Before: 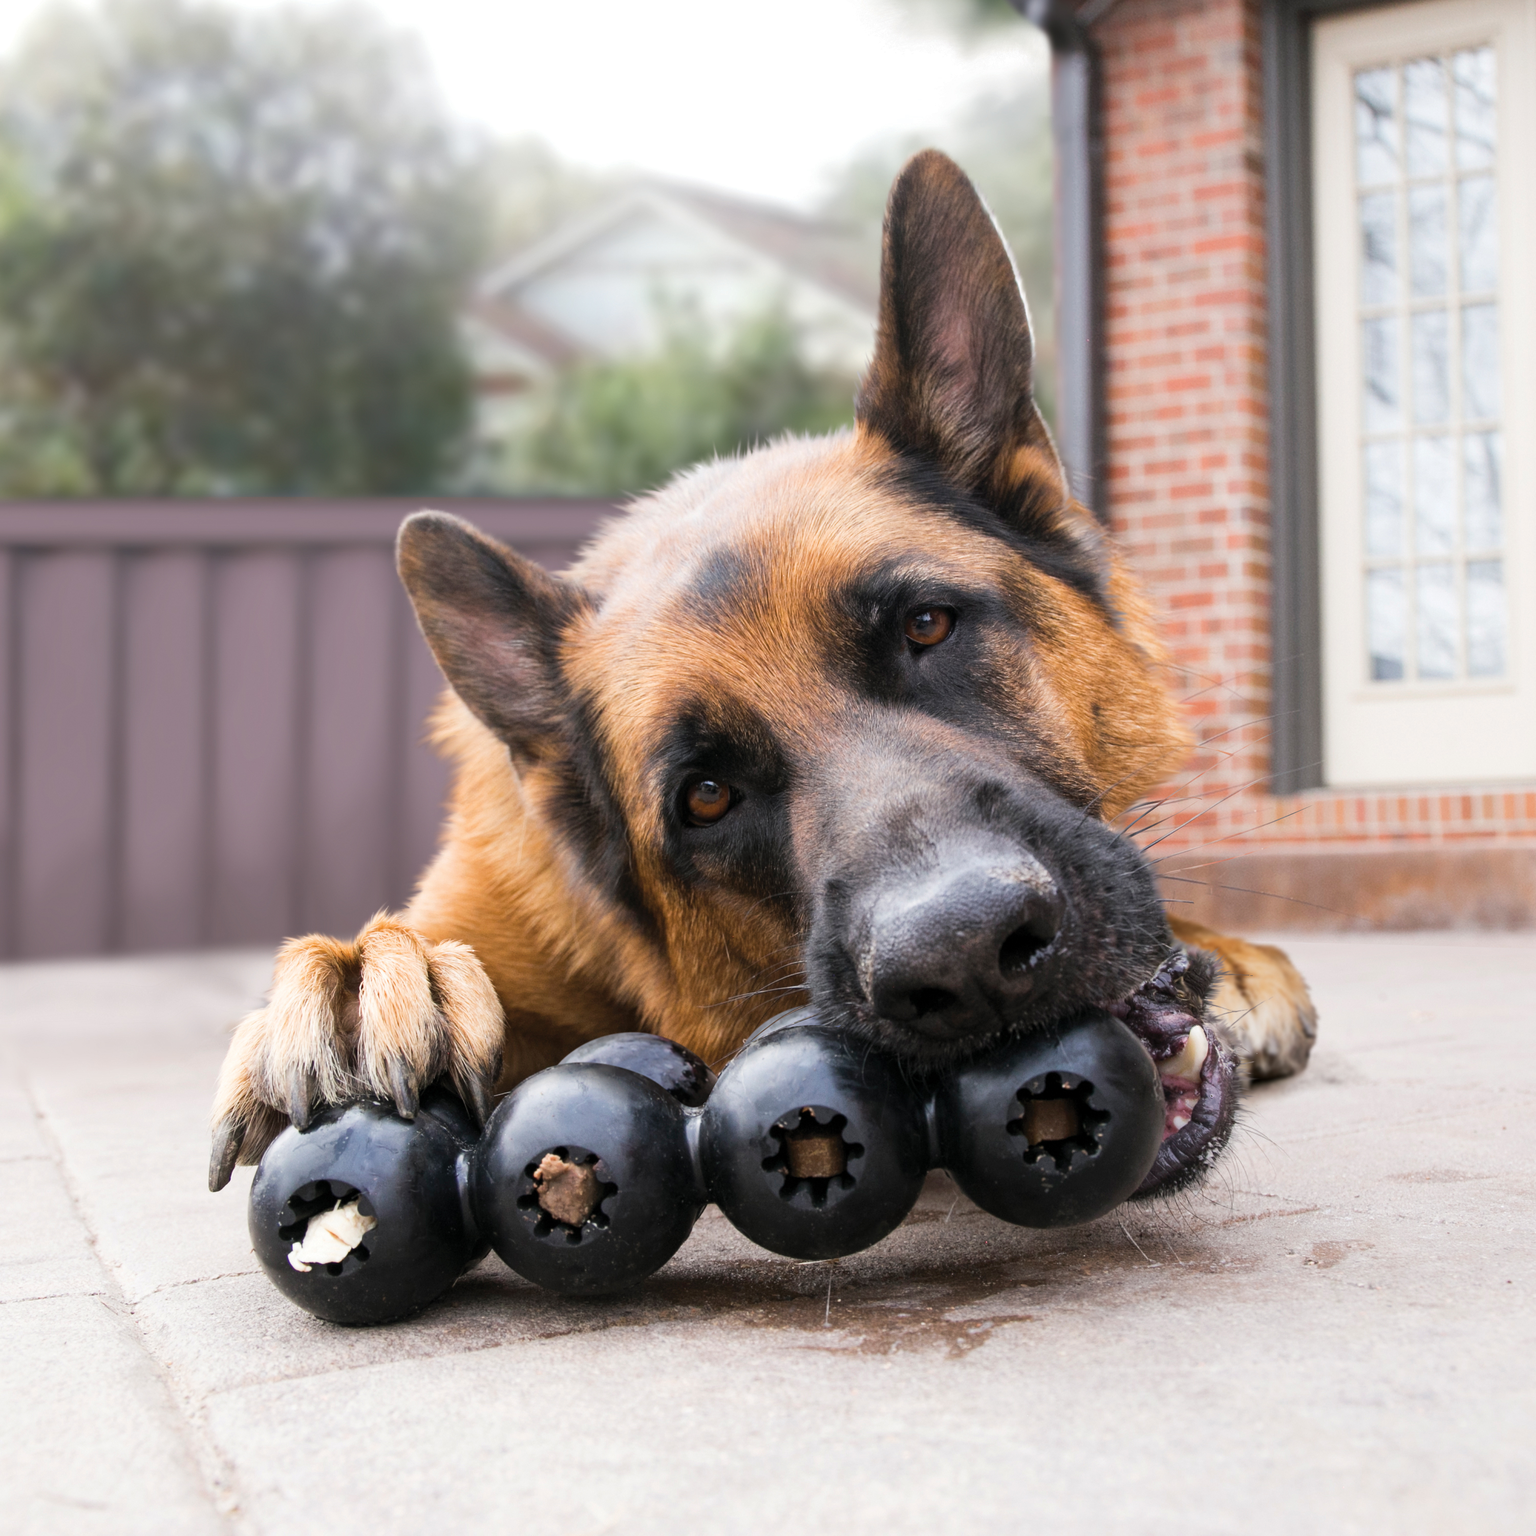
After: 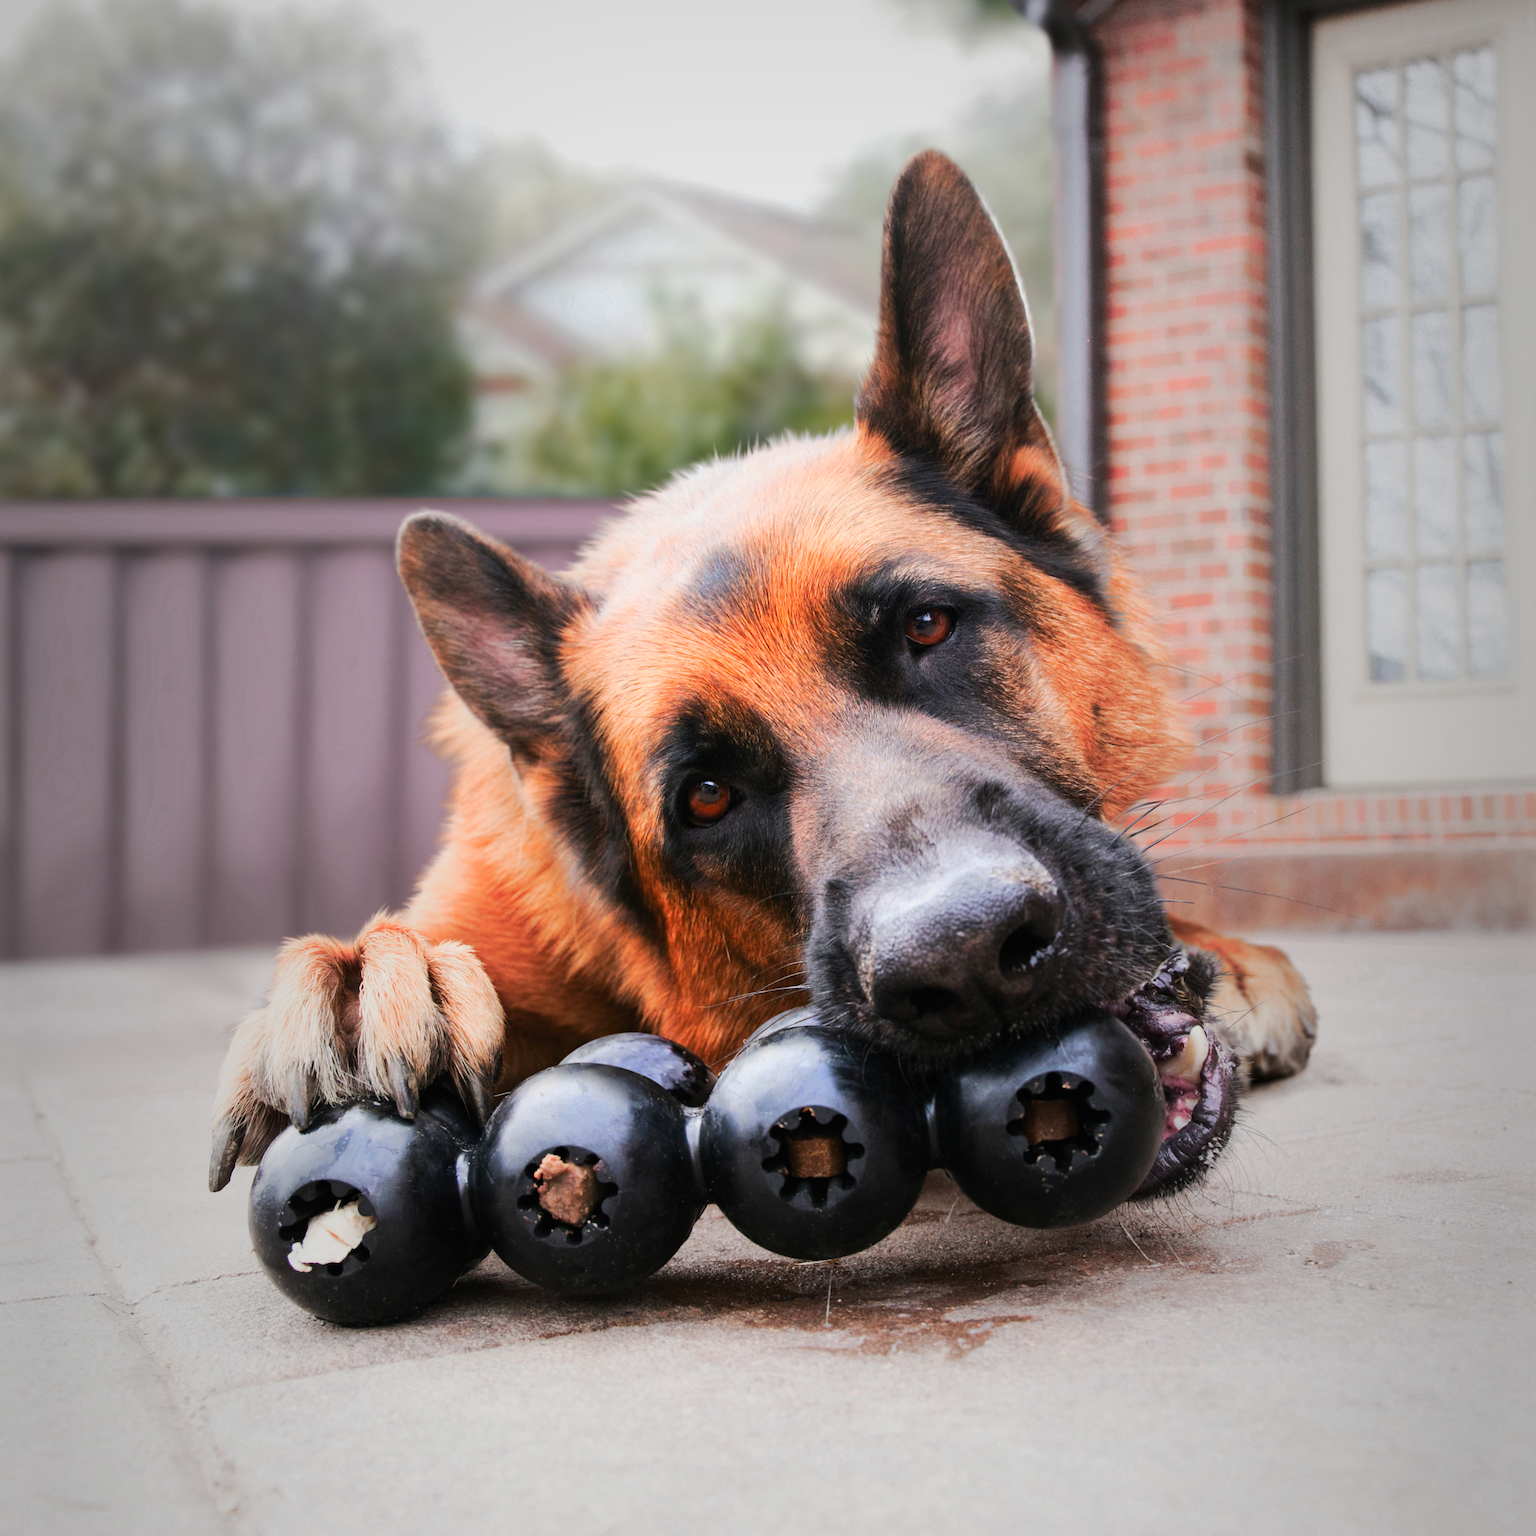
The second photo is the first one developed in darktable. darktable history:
tone curve: curves: ch0 [(0, 0.01) (0.037, 0.032) (0.131, 0.108) (0.275, 0.256) (0.483, 0.512) (0.61, 0.665) (0.696, 0.742) (0.792, 0.819) (0.911, 0.925) (0.997, 0.995)]; ch1 [(0, 0) (0.301, 0.3) (0.423, 0.421) (0.492, 0.488) (0.507, 0.503) (0.53, 0.532) (0.573, 0.586) (0.683, 0.702) (0.746, 0.77) (1, 1)]; ch2 [(0, 0) (0.246, 0.233) (0.36, 0.352) (0.415, 0.415) (0.485, 0.487) (0.502, 0.504) (0.525, 0.518) (0.539, 0.539) (0.587, 0.594) (0.636, 0.652) (0.711, 0.729) (0.845, 0.855) (0.998, 0.977)], preserve colors none
color zones: curves: ch0 [(0.473, 0.374) (0.742, 0.784)]; ch1 [(0.354, 0.737) (0.742, 0.705)]; ch2 [(0.318, 0.421) (0.758, 0.532)]
vignetting: fall-off start 17.83%, fall-off radius 137.17%, width/height ratio 0.622, shape 0.583
